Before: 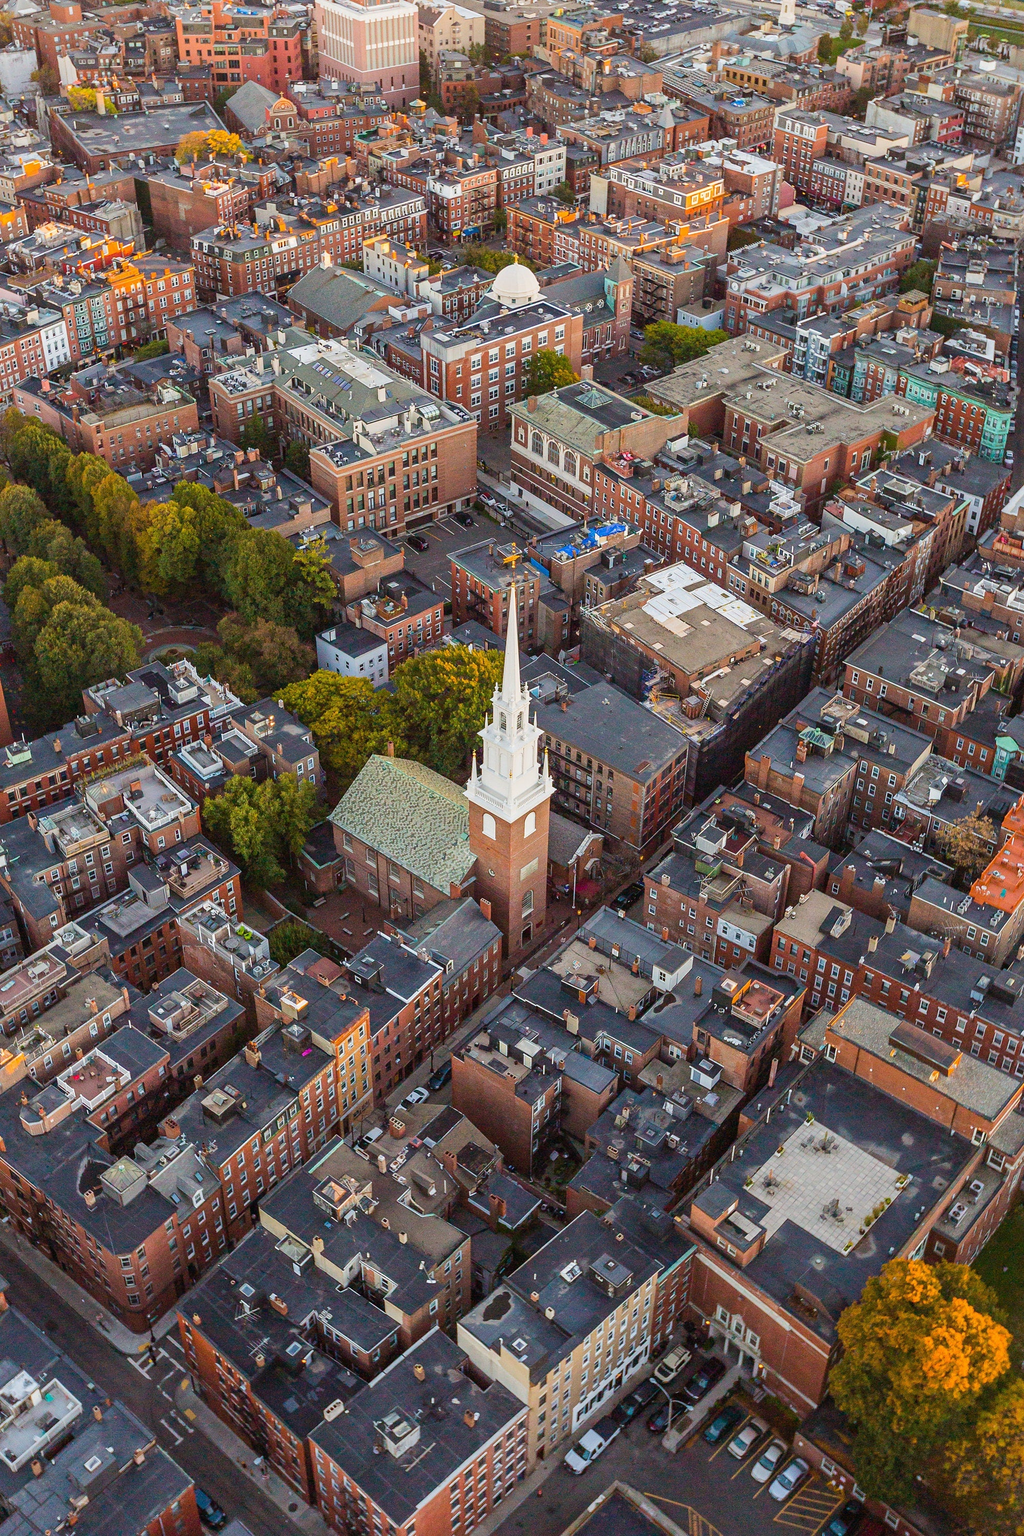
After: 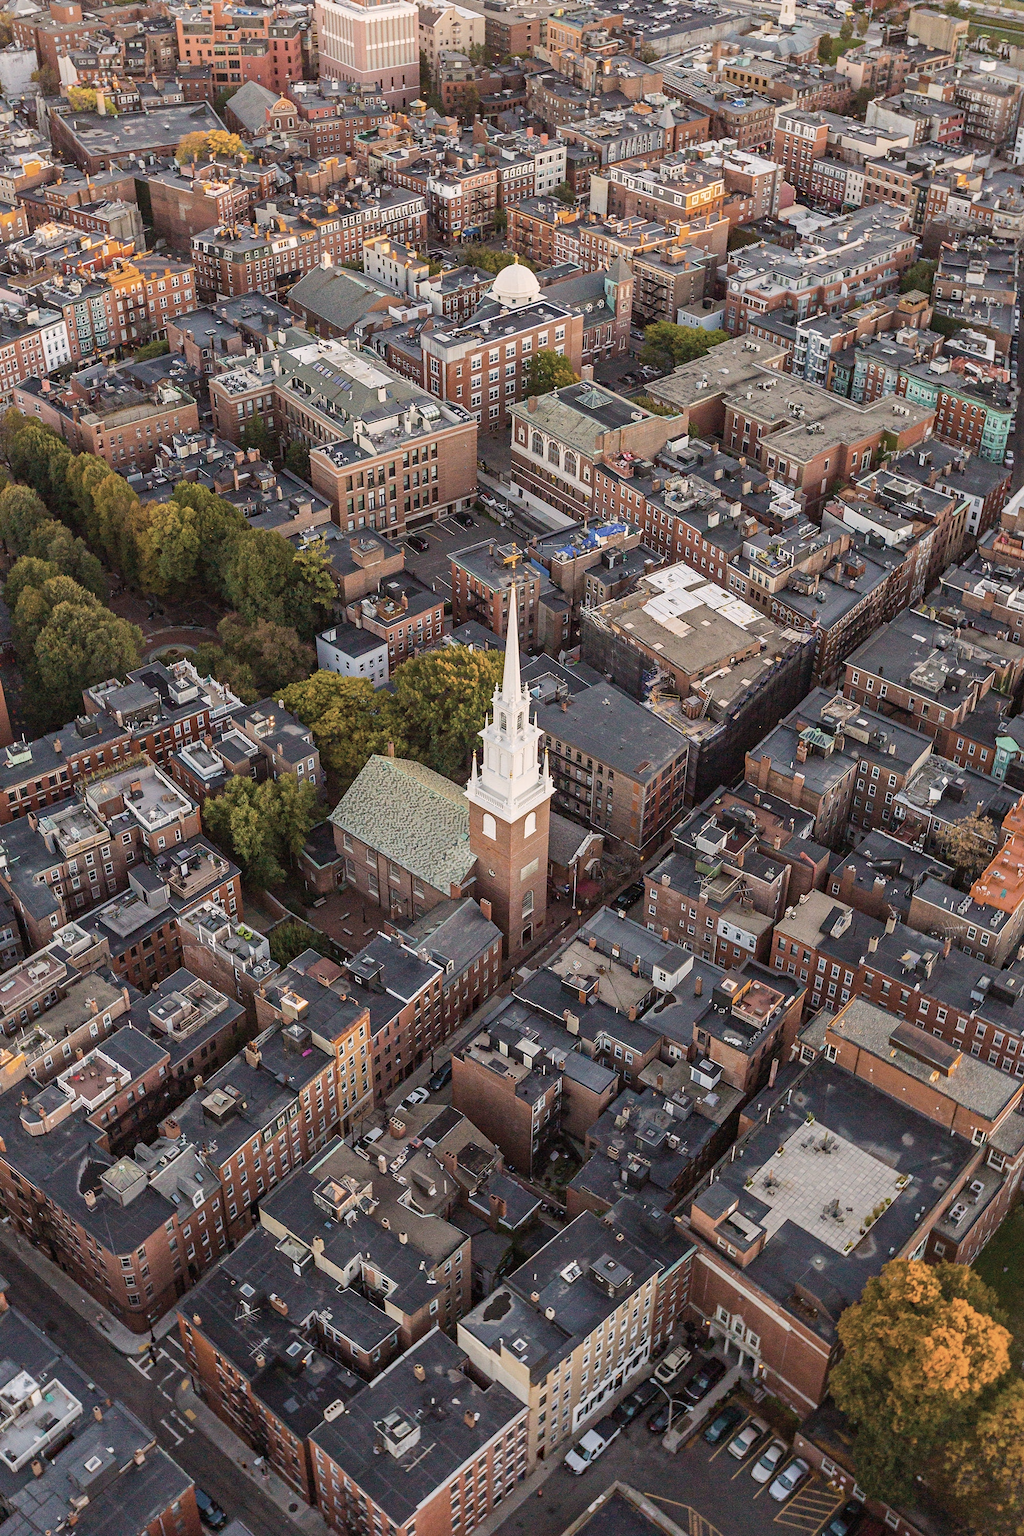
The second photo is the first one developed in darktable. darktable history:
color correction: highlights a* 5.53, highlights b* 5.22, saturation 0.629
haze removal: compatibility mode true, adaptive false
